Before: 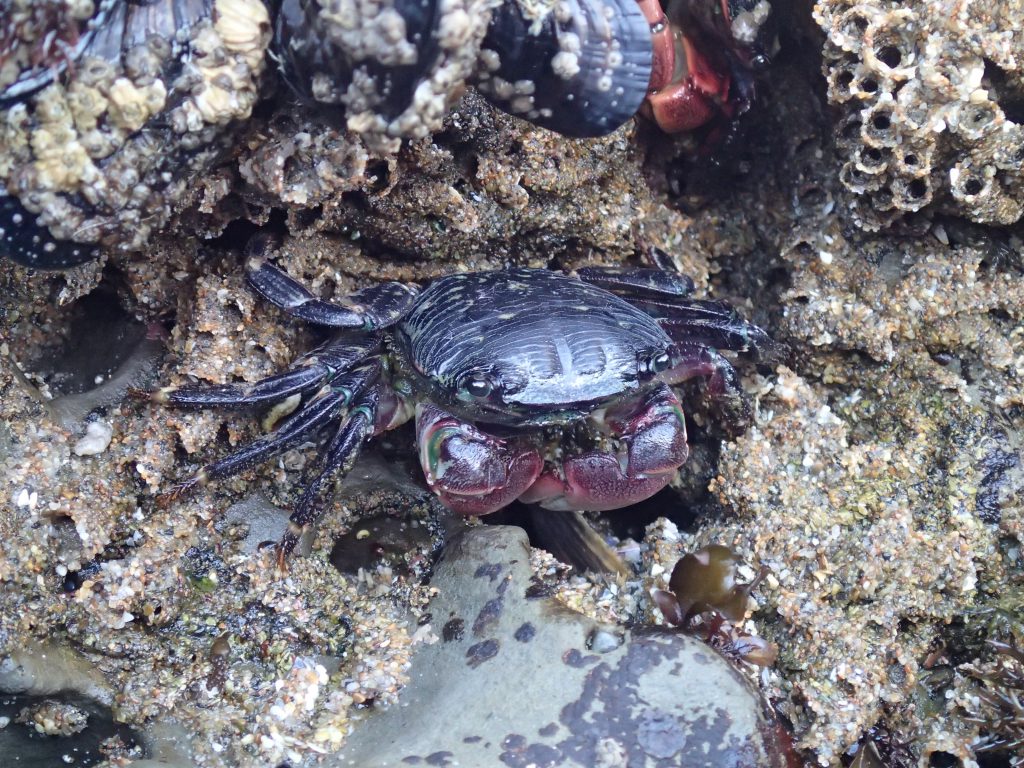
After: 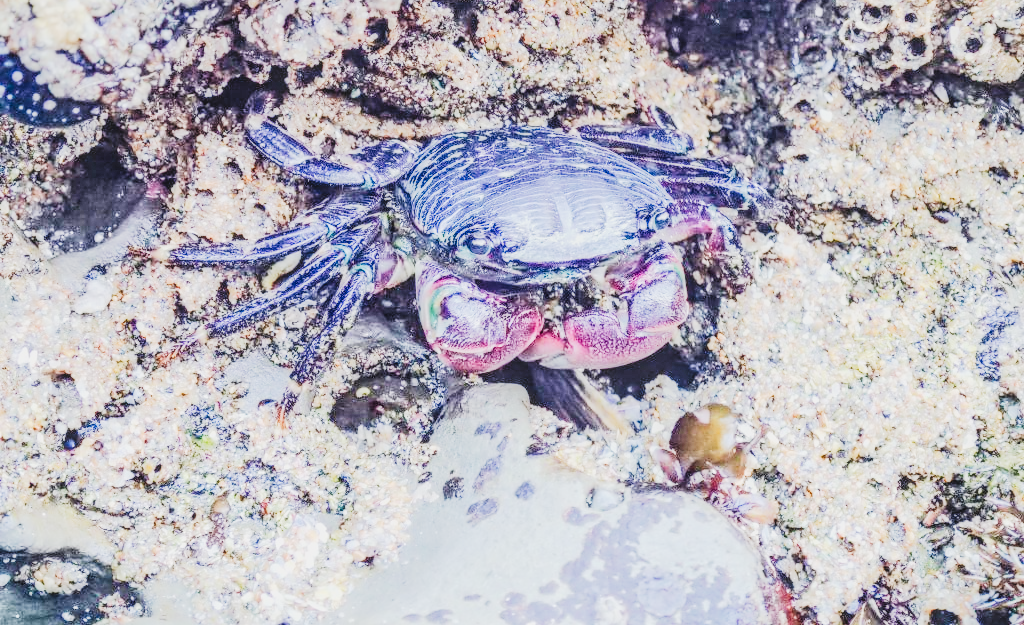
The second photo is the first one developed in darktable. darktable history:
filmic rgb: black relative exposure -7.65 EV, white relative exposure 4.56 EV, hardness 3.61
local contrast: highlights 4%, shadows 2%, detail 133%
crop and rotate: top 18.49%
contrast equalizer: y [[0.502, 0.505, 0.512, 0.529, 0.564, 0.588], [0.5 ×6], [0.502, 0.505, 0.512, 0.529, 0.564, 0.588], [0, 0.001, 0.001, 0.004, 0.008, 0.011], [0, 0.001, 0.001, 0.004, 0.008, 0.011]]
tone equalizer: -8 EV 1.97 EV, -7 EV 1.98 EV, -6 EV 1.97 EV, -5 EV 1.99 EV, -4 EV 2 EV, -3 EV 1.49 EV, -2 EV 0.987 EV, -1 EV 0.484 EV, edges refinement/feathering 500, mask exposure compensation -1.57 EV, preserve details no
tone curve: curves: ch0 [(0, 0.036) (0.037, 0.042) (0.184, 0.146) (0.438, 0.521) (0.54, 0.668) (0.698, 0.835) (0.856, 0.92) (1, 0.98)]; ch1 [(0, 0) (0.393, 0.415) (0.447, 0.448) (0.482, 0.459) (0.509, 0.496) (0.527, 0.525) (0.571, 0.602) (0.619, 0.671) (0.715, 0.729) (1, 1)]; ch2 [(0, 0) (0.369, 0.388) (0.449, 0.454) (0.499, 0.5) (0.521, 0.517) (0.53, 0.544) (0.561, 0.607) (0.674, 0.735) (1, 1)], preserve colors none
